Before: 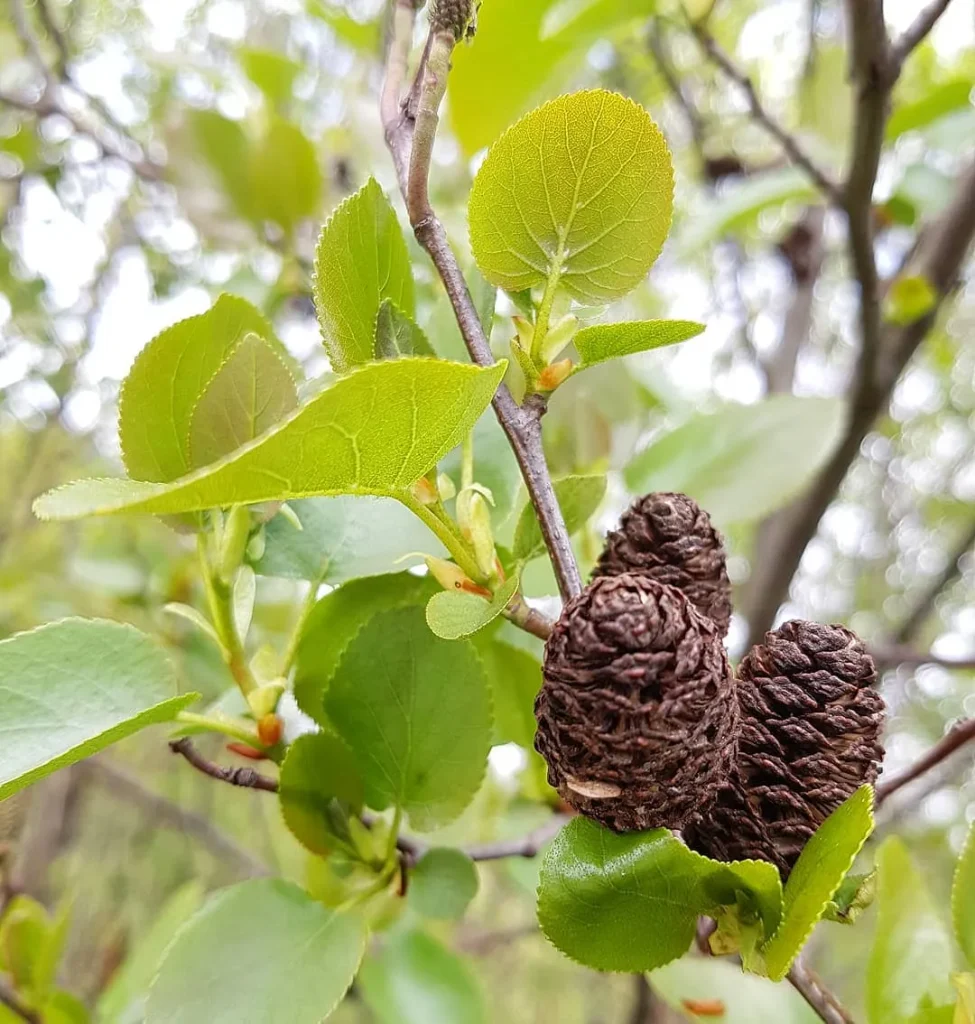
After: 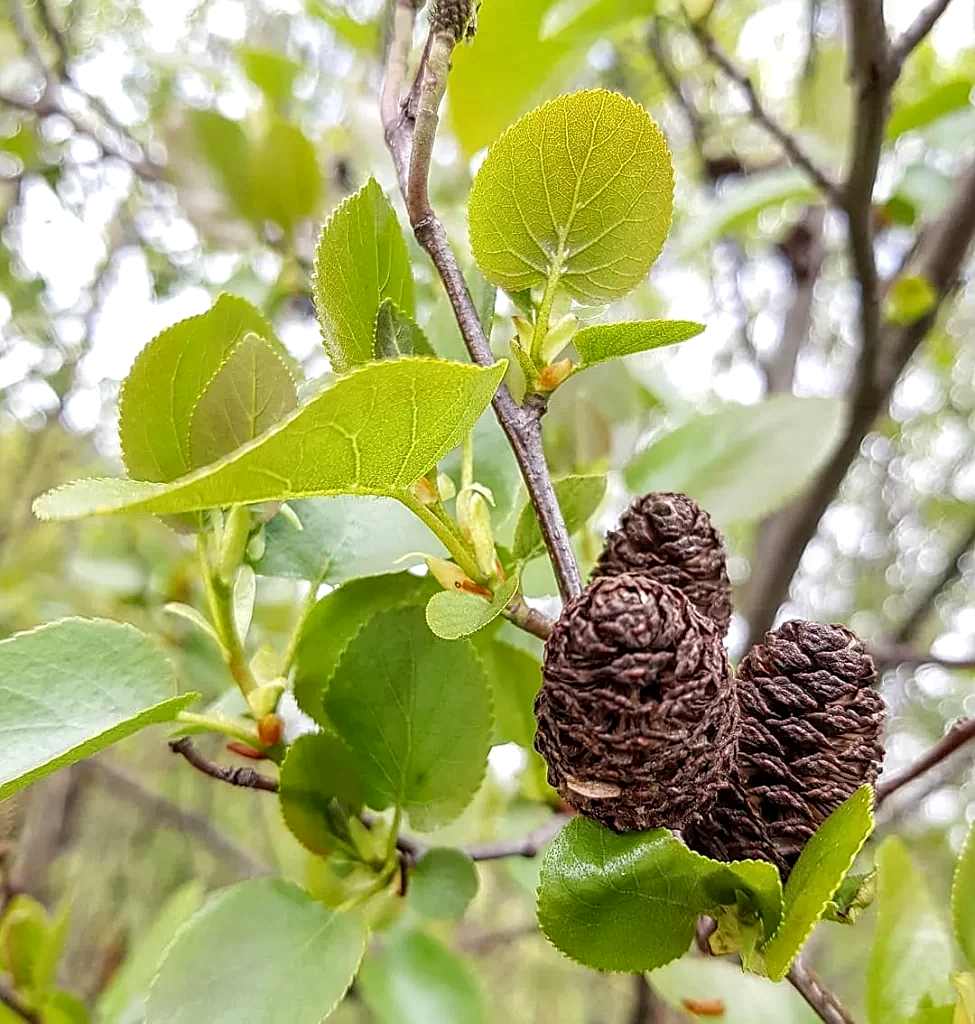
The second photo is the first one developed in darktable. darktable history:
exposure: black level correction 0, exposure 0 EV, compensate highlight preservation false
local contrast: detail 130%
sharpen: on, module defaults
